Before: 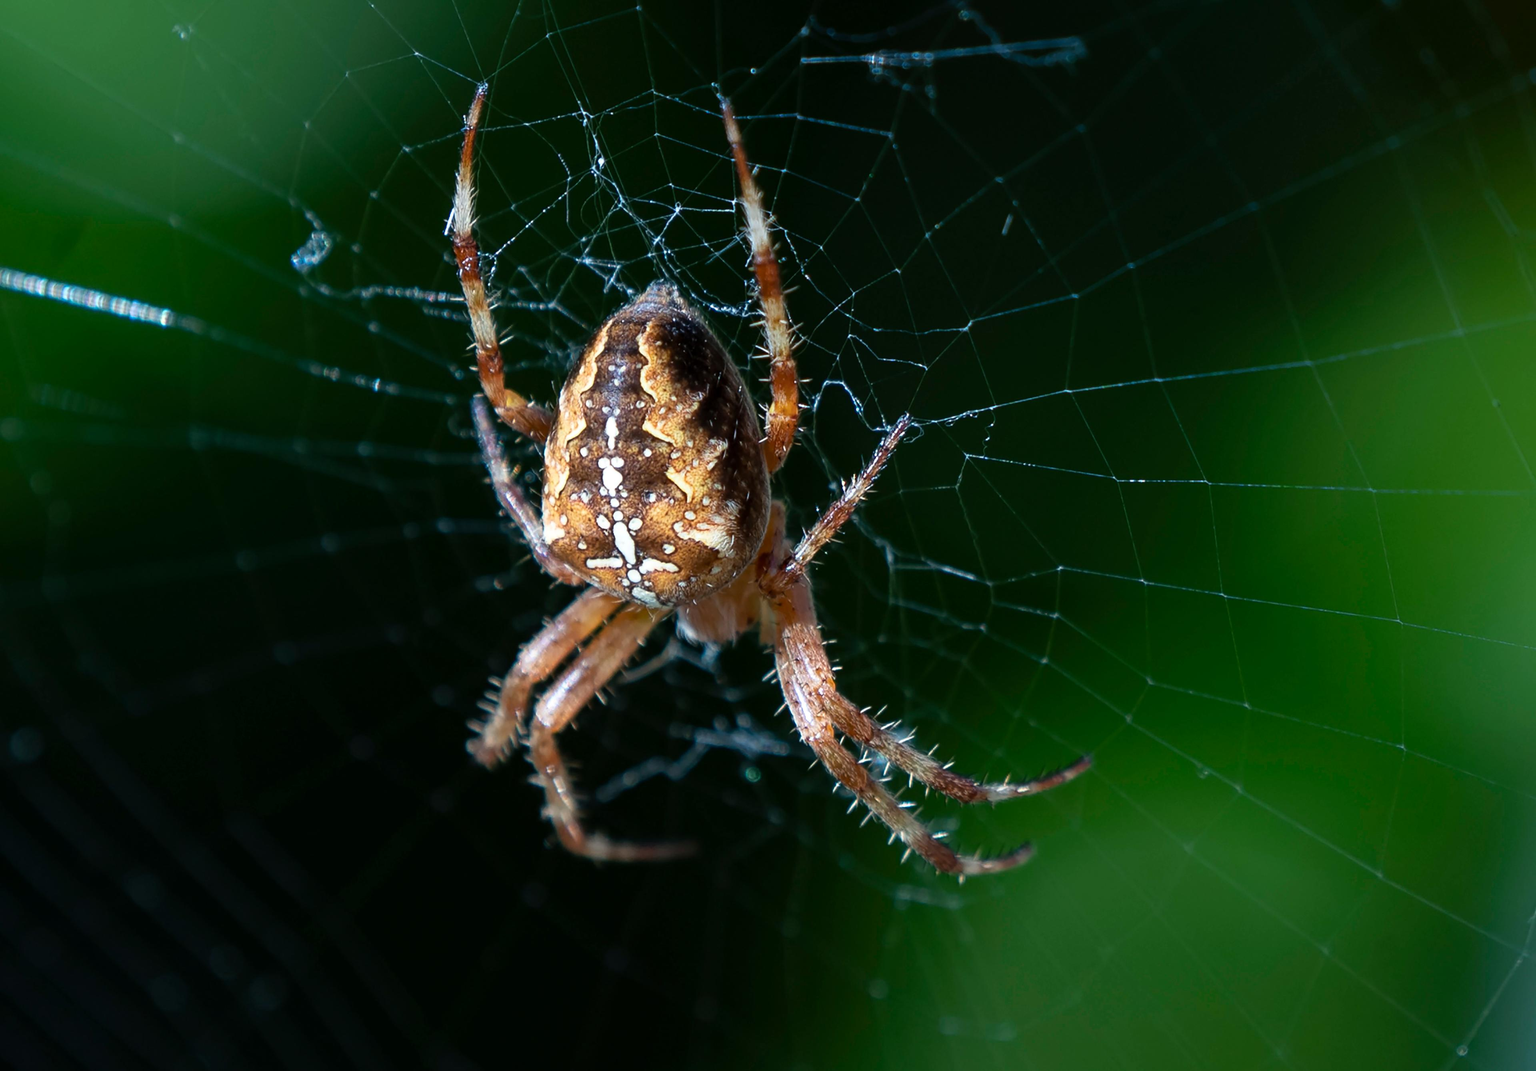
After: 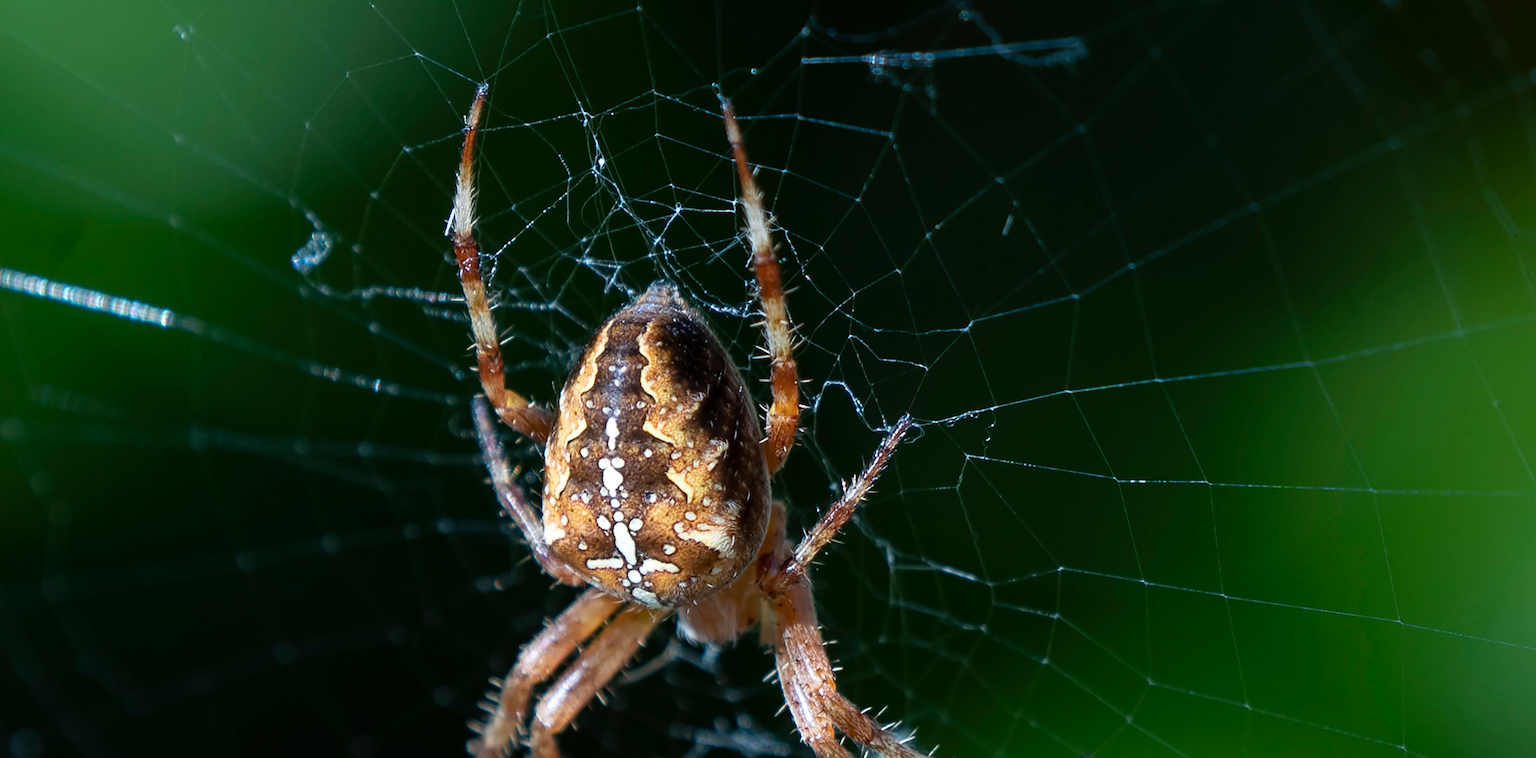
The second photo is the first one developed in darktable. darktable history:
crop: right 0.001%, bottom 29.134%
